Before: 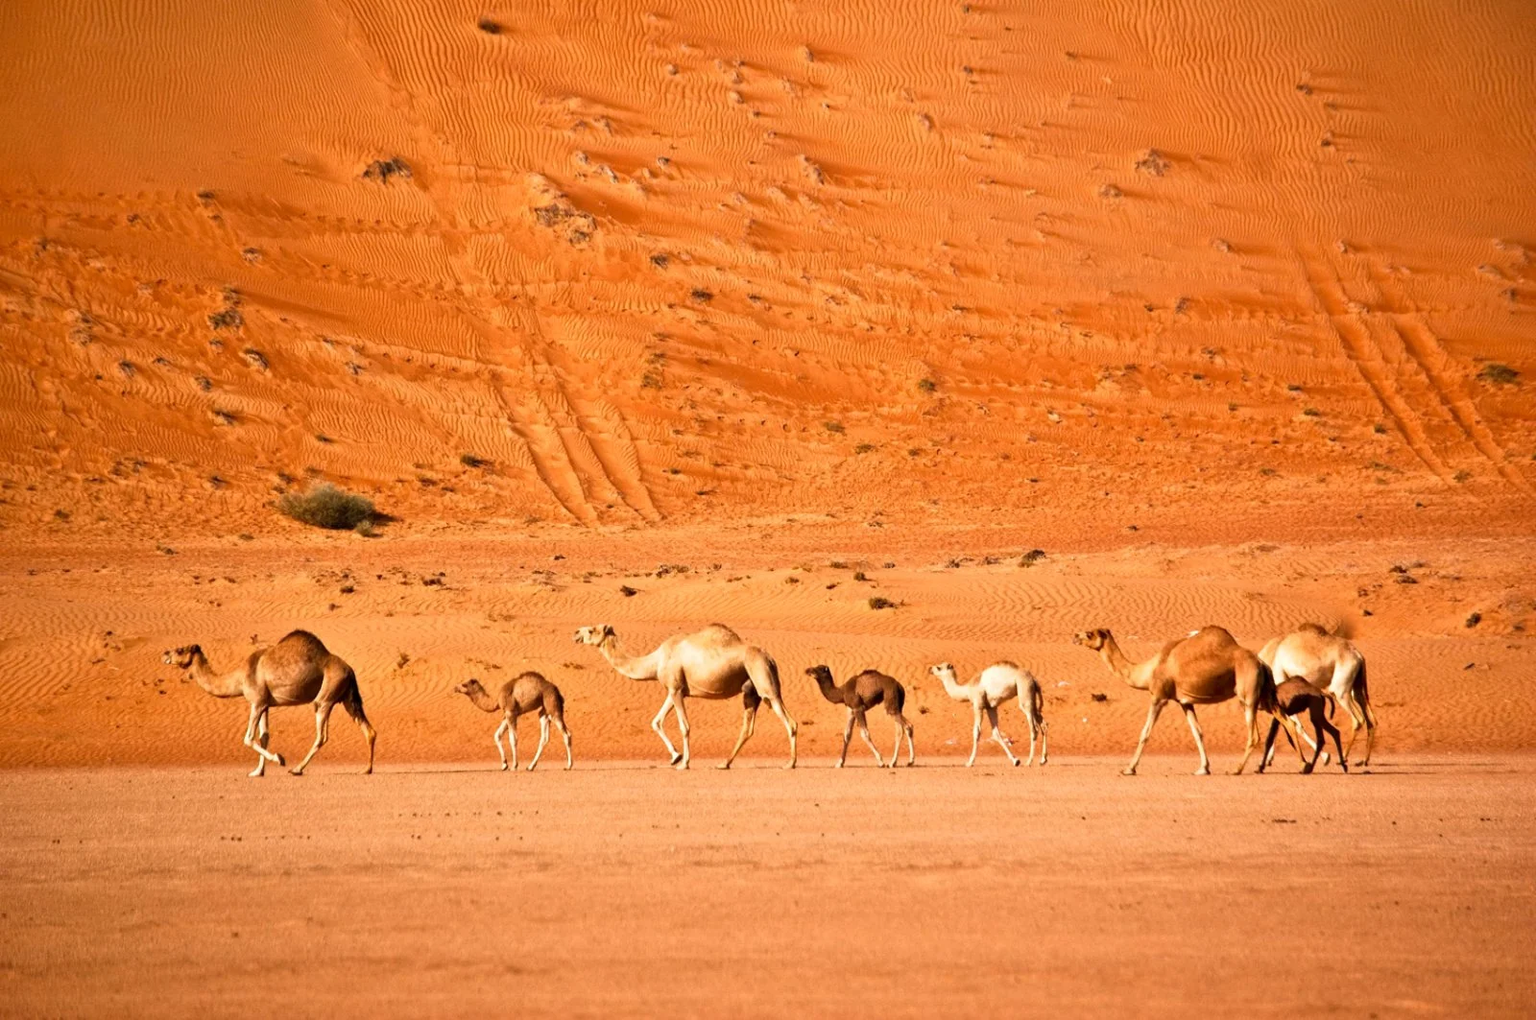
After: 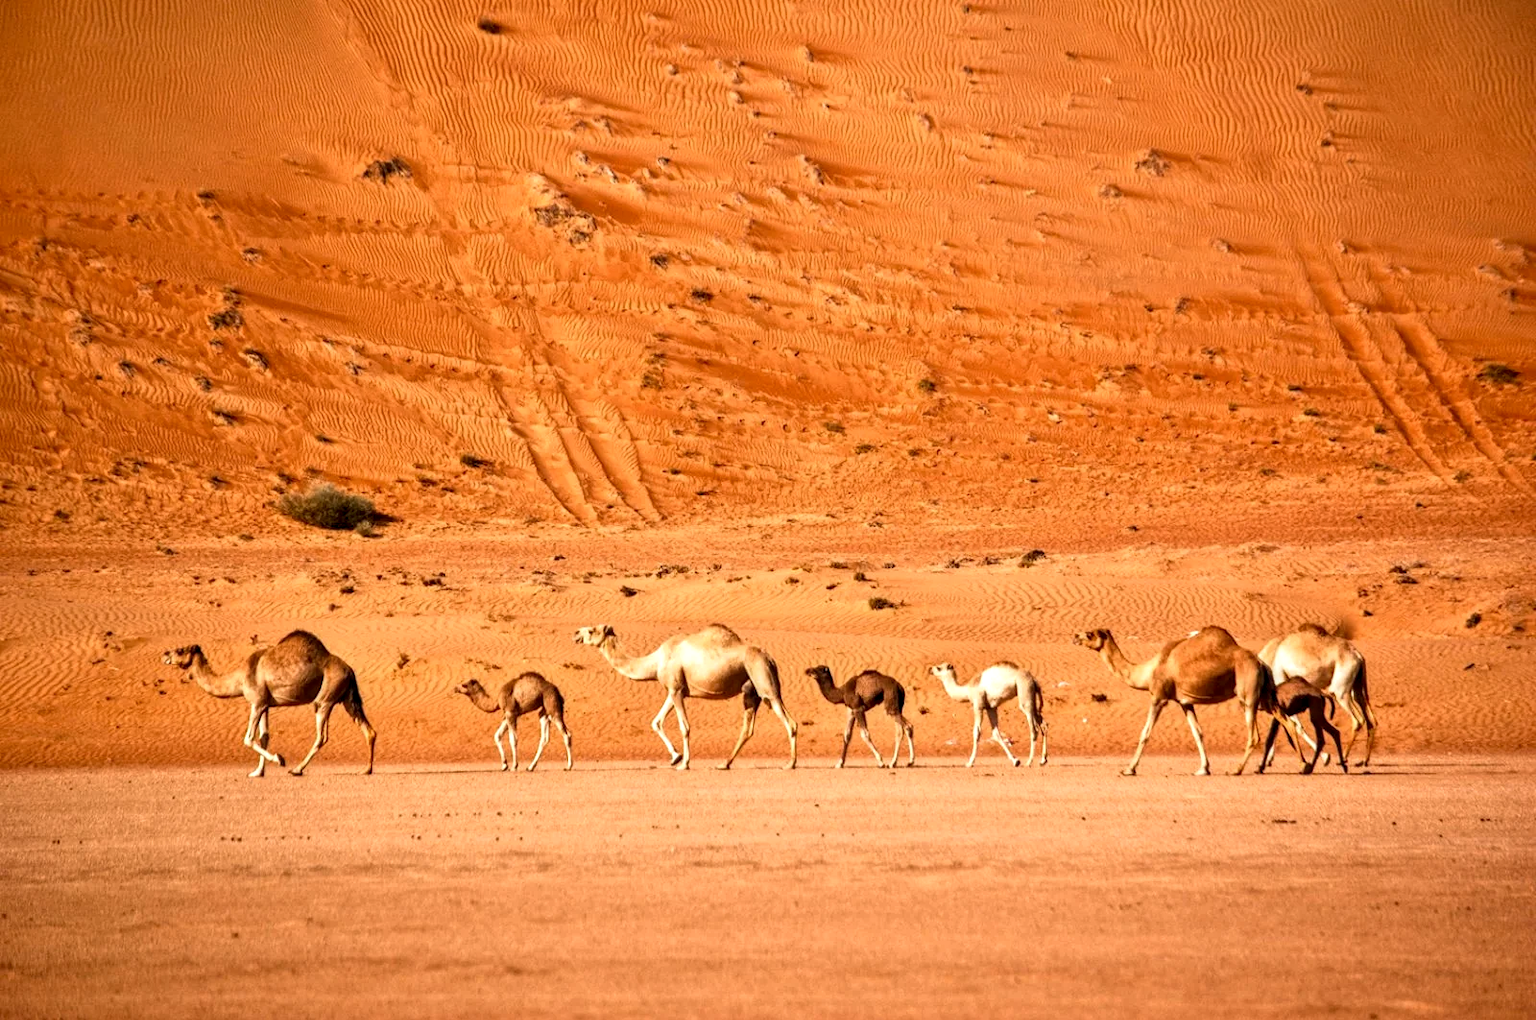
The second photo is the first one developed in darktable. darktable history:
local contrast: highlights 25%, detail 150%
